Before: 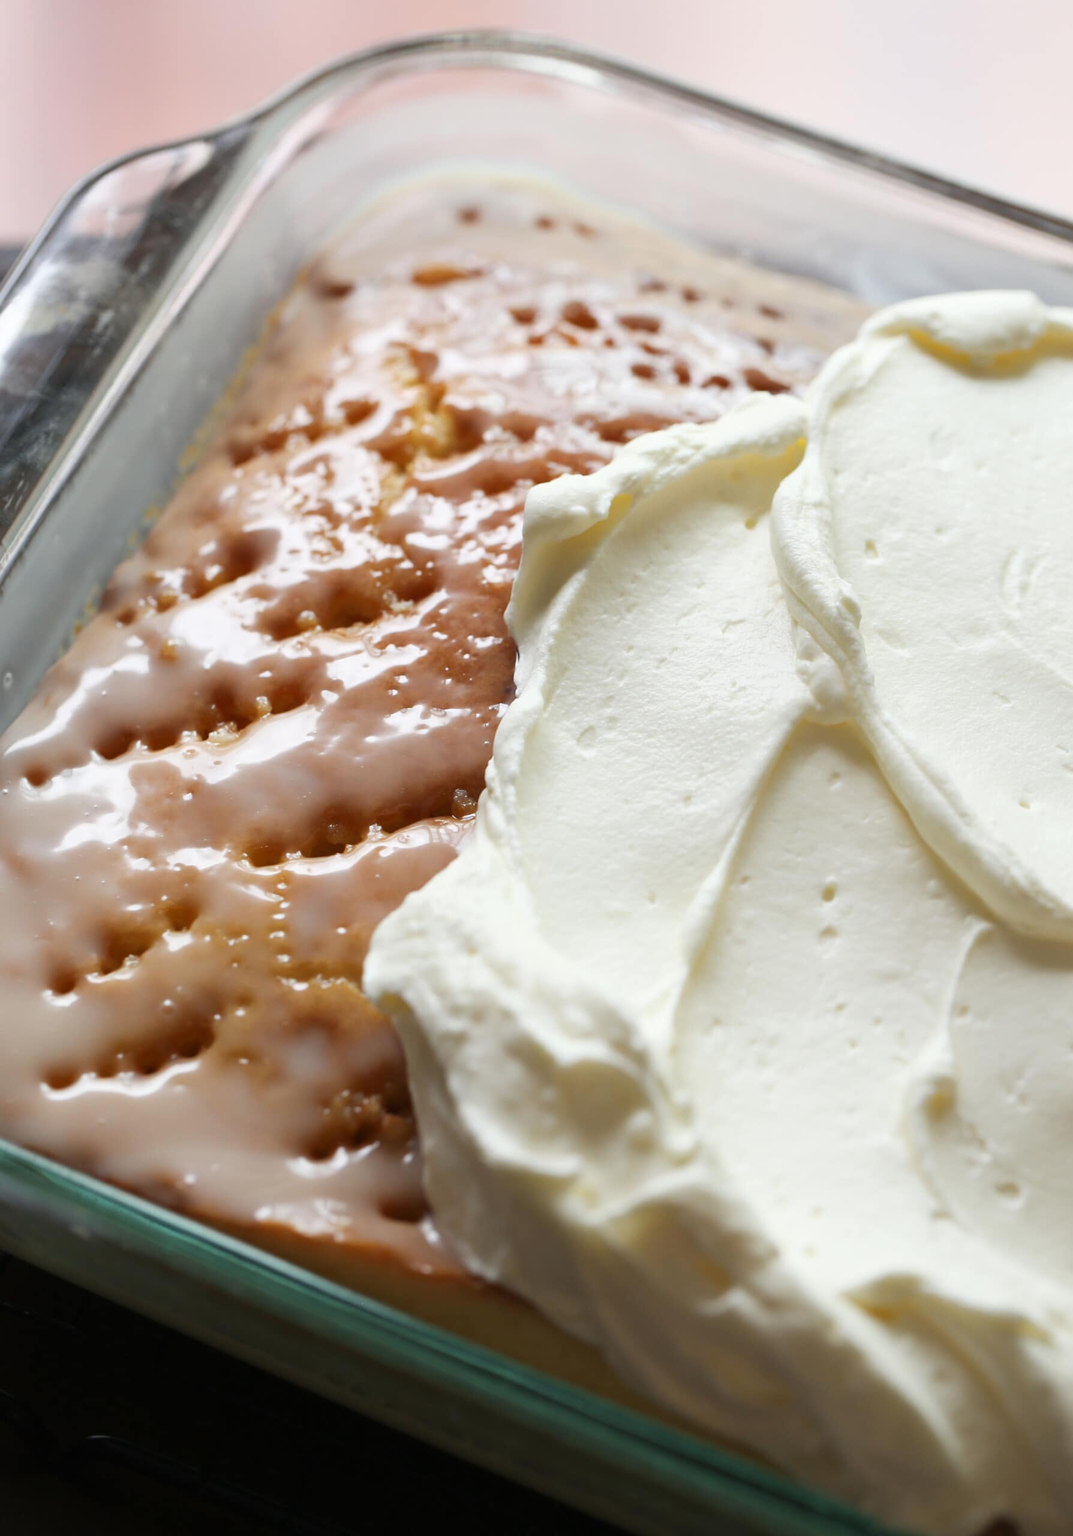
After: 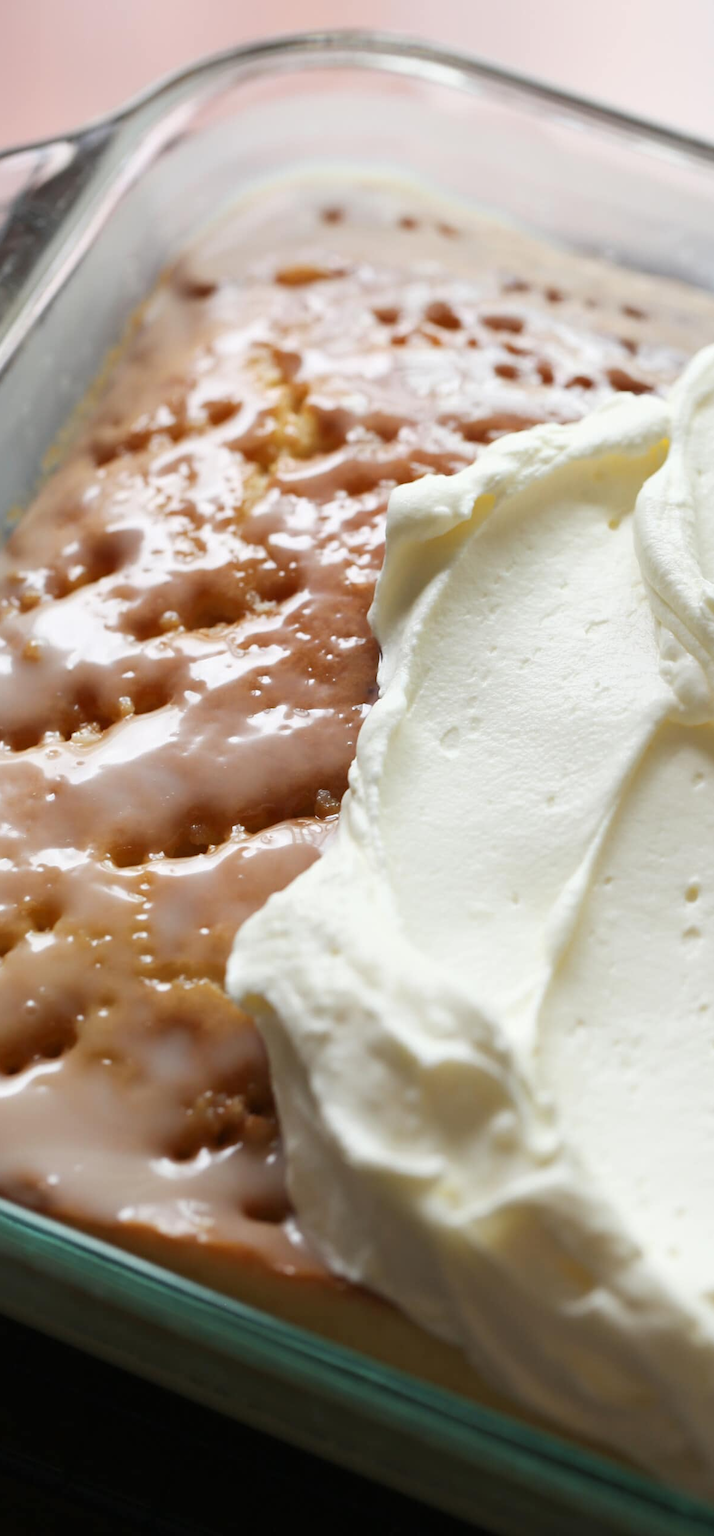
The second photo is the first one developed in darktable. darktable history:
crop and rotate: left 12.841%, right 20.558%
